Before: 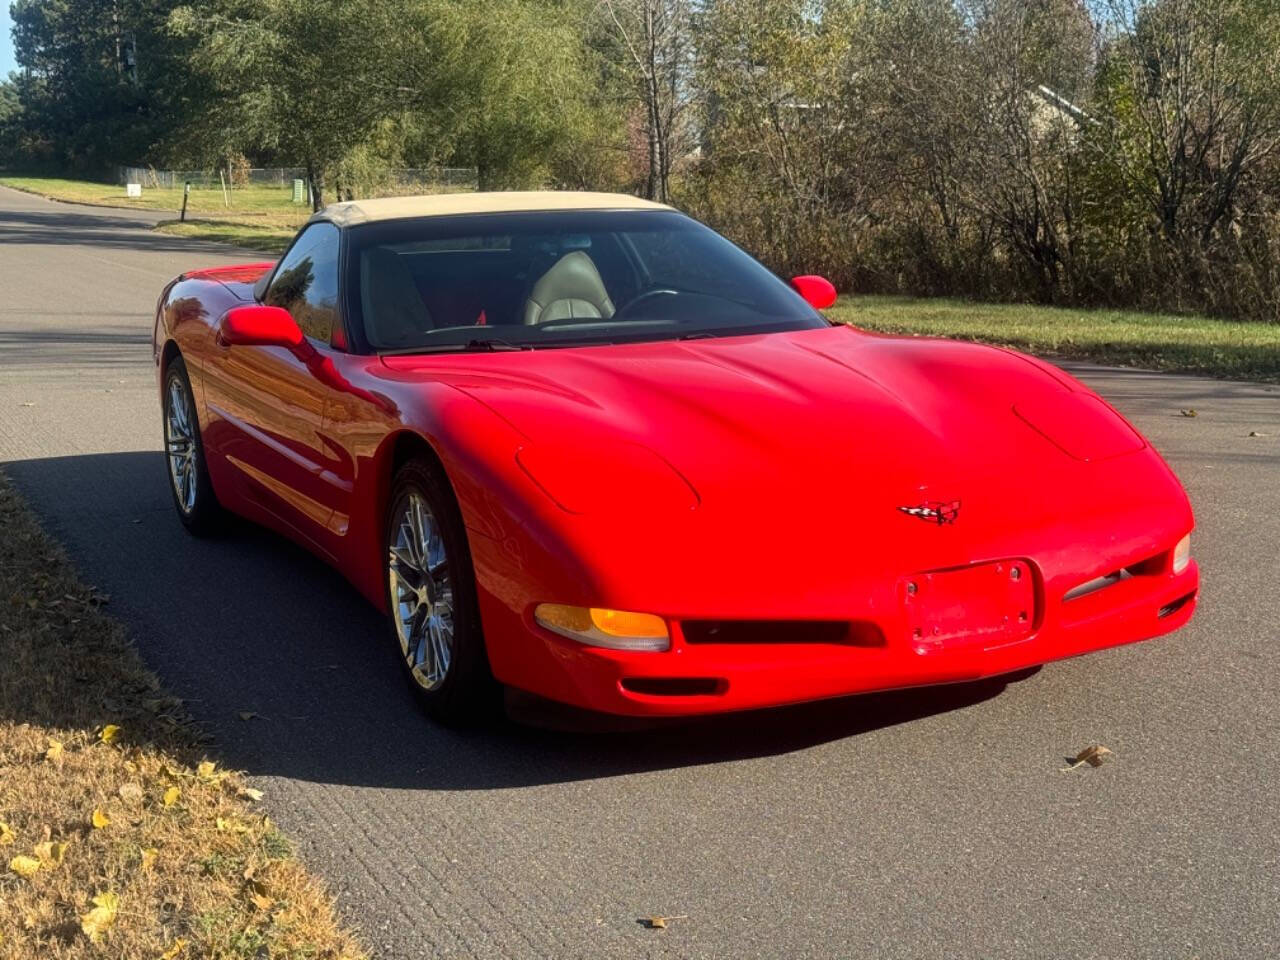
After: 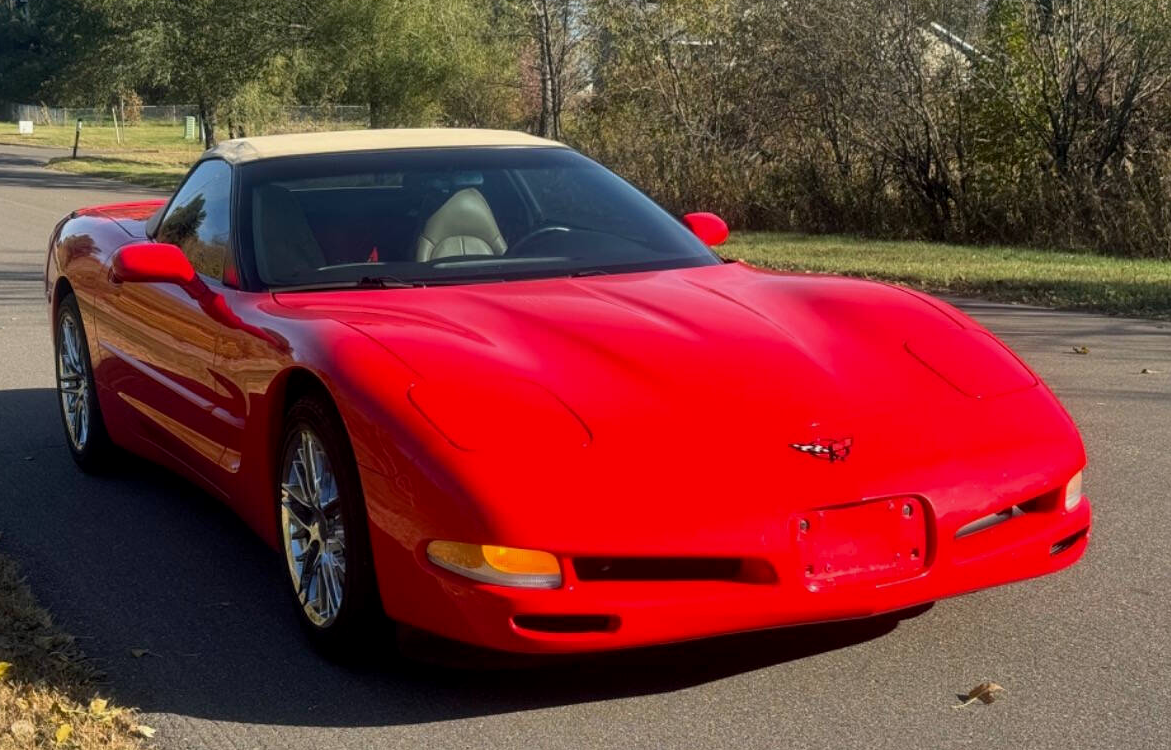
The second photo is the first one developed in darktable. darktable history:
exposure: black level correction 0.002, exposure -0.102 EV, compensate exposure bias true, compensate highlight preservation false
crop: left 8.477%, top 6.564%, bottom 15.281%
